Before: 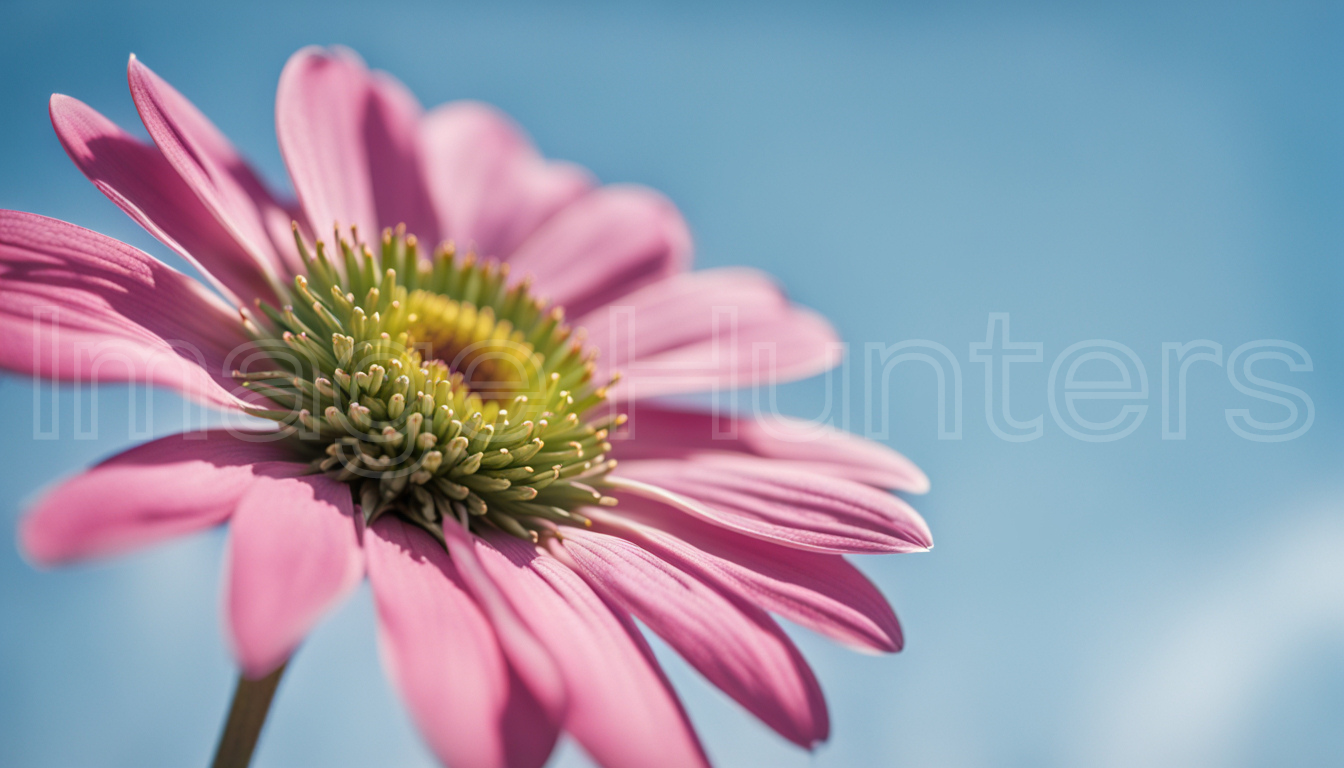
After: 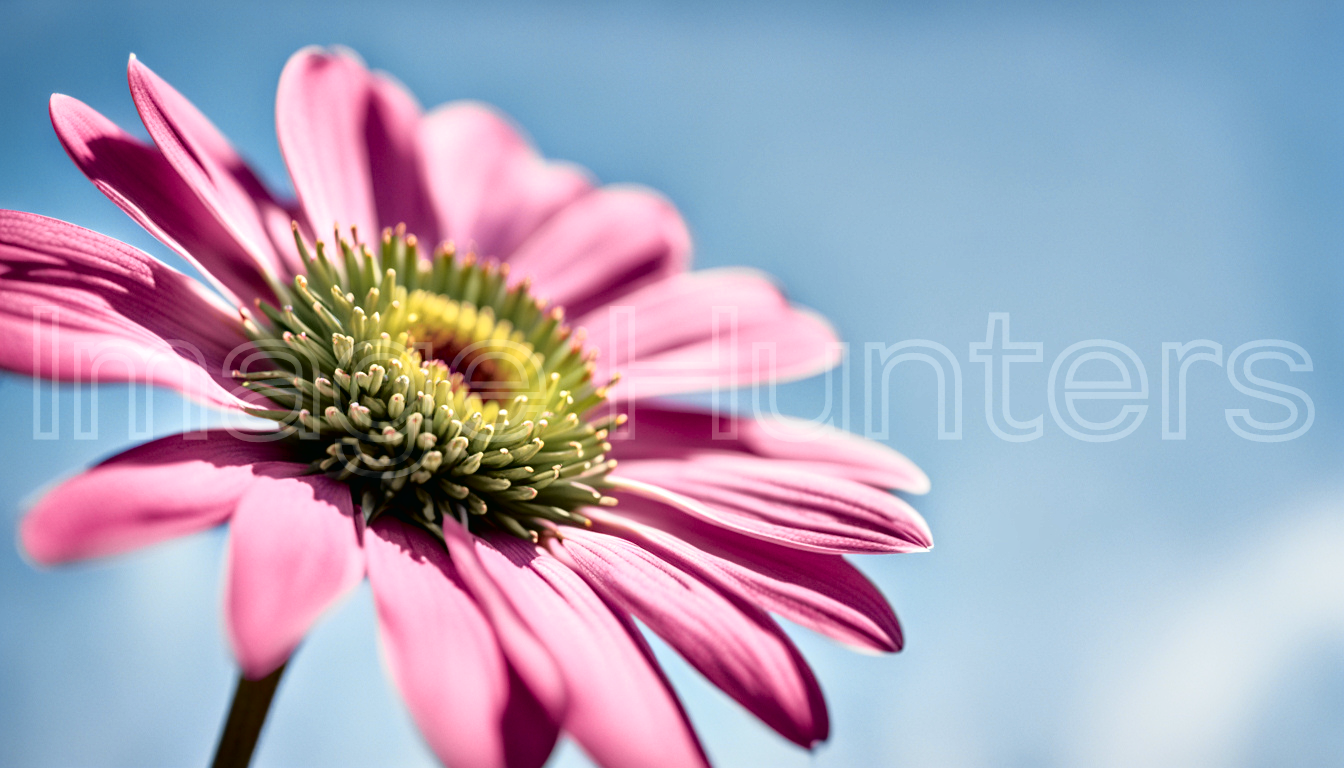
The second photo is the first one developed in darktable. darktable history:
tone curve: curves: ch0 [(0, 0.009) (0.105, 0.08) (0.195, 0.18) (0.283, 0.316) (0.384, 0.434) (0.485, 0.531) (0.638, 0.69) (0.81, 0.872) (1, 0.977)]; ch1 [(0, 0) (0.161, 0.092) (0.35, 0.33) (0.379, 0.401) (0.456, 0.469) (0.502, 0.5) (0.525, 0.514) (0.586, 0.617) (0.635, 0.655) (1, 1)]; ch2 [(0, 0) (0.371, 0.362) (0.437, 0.437) (0.48, 0.49) (0.53, 0.515) (0.56, 0.571) (0.622, 0.606) (1, 1)], color space Lab, independent channels, preserve colors none
contrast equalizer: octaves 7, y [[0.6 ×6], [0.55 ×6], [0 ×6], [0 ×6], [0 ×6]]
